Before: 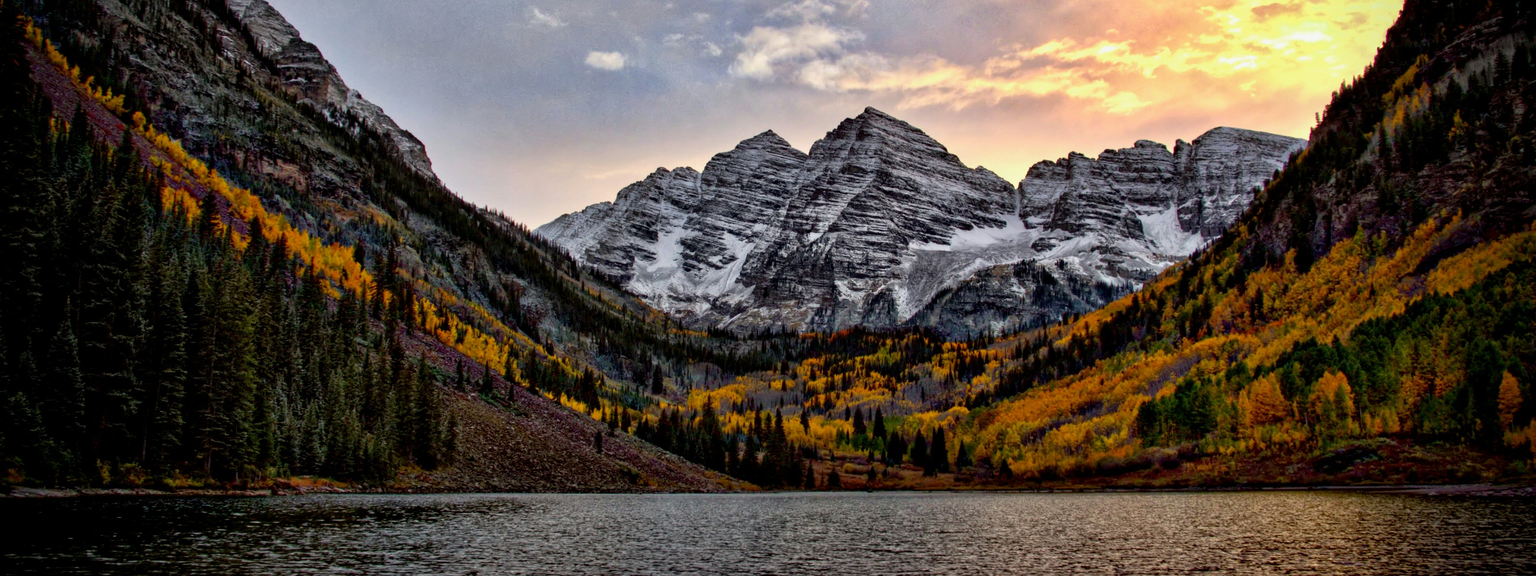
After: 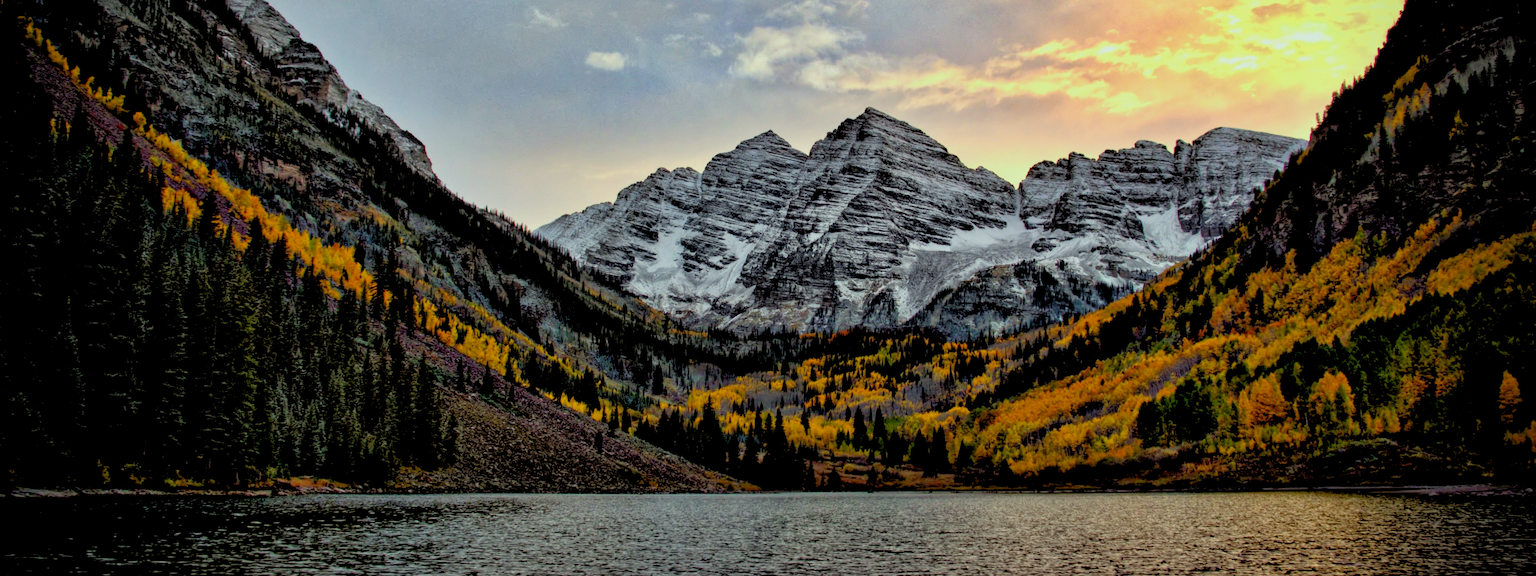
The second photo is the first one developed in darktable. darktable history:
rgb levels: preserve colors sum RGB, levels [[0.038, 0.433, 0.934], [0, 0.5, 1], [0, 0.5, 1]]
color correction: highlights a* -8, highlights b* 3.1
